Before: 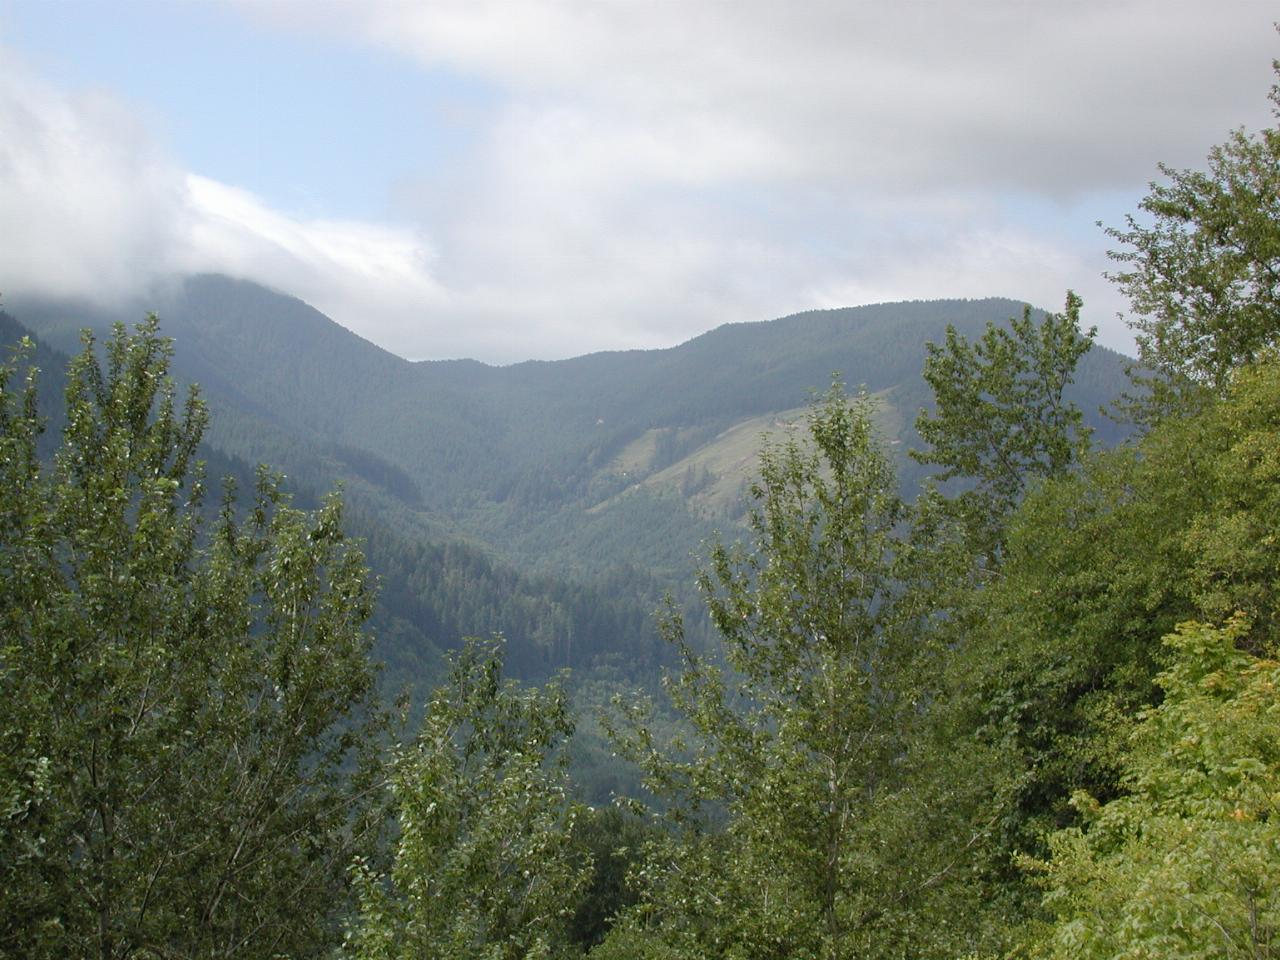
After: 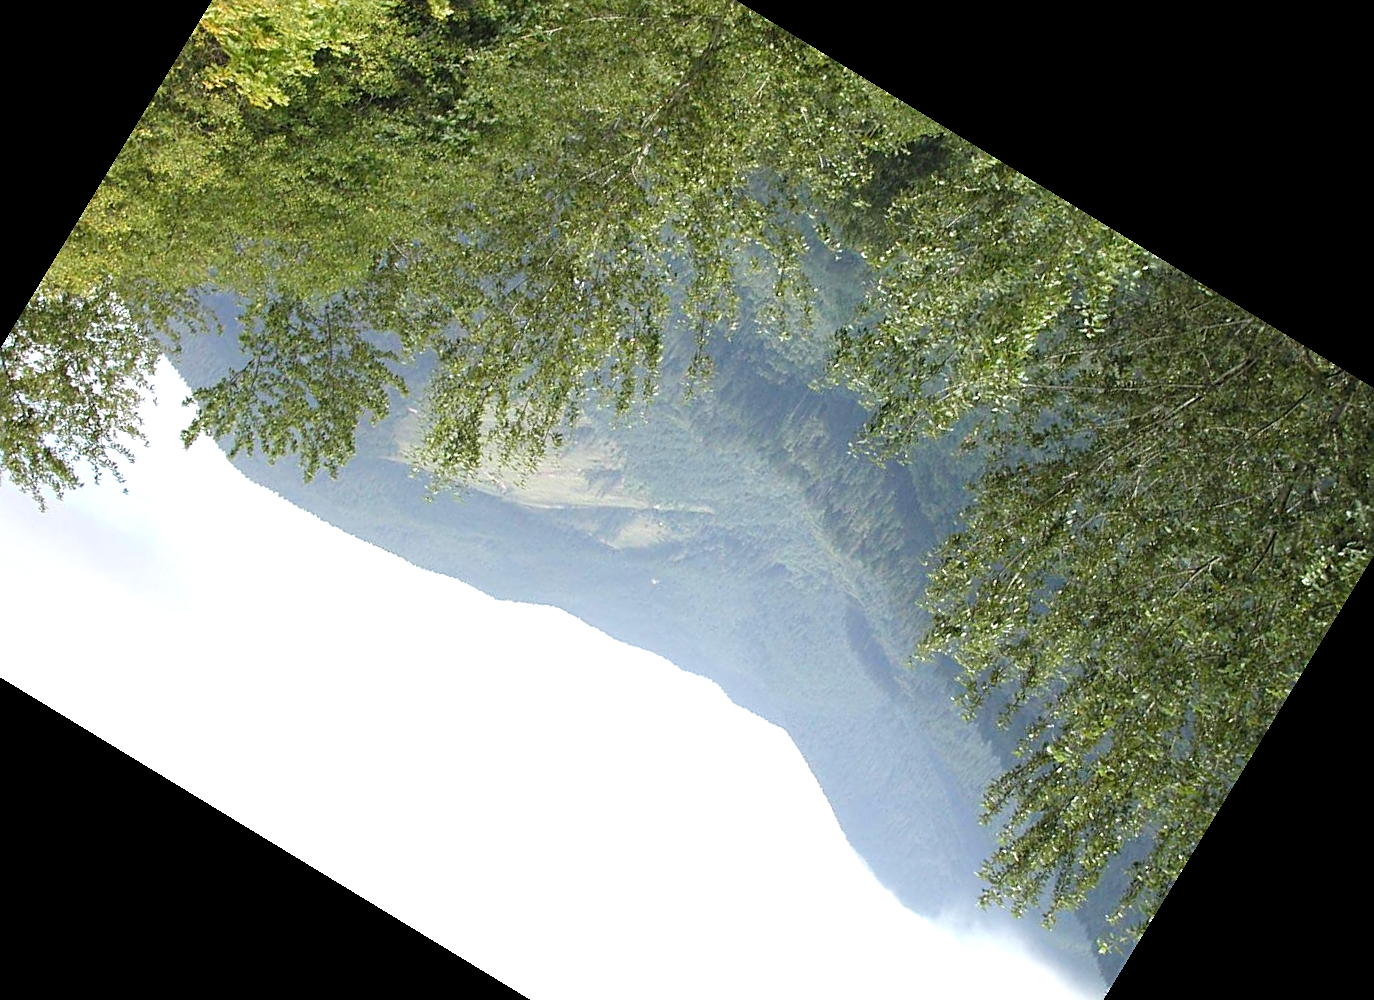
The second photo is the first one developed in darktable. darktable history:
sharpen: on, module defaults
exposure: exposure 1 EV, compensate highlight preservation false
crop and rotate: angle 148.68°, left 9.111%, top 15.603%, right 4.588%, bottom 17.041%
